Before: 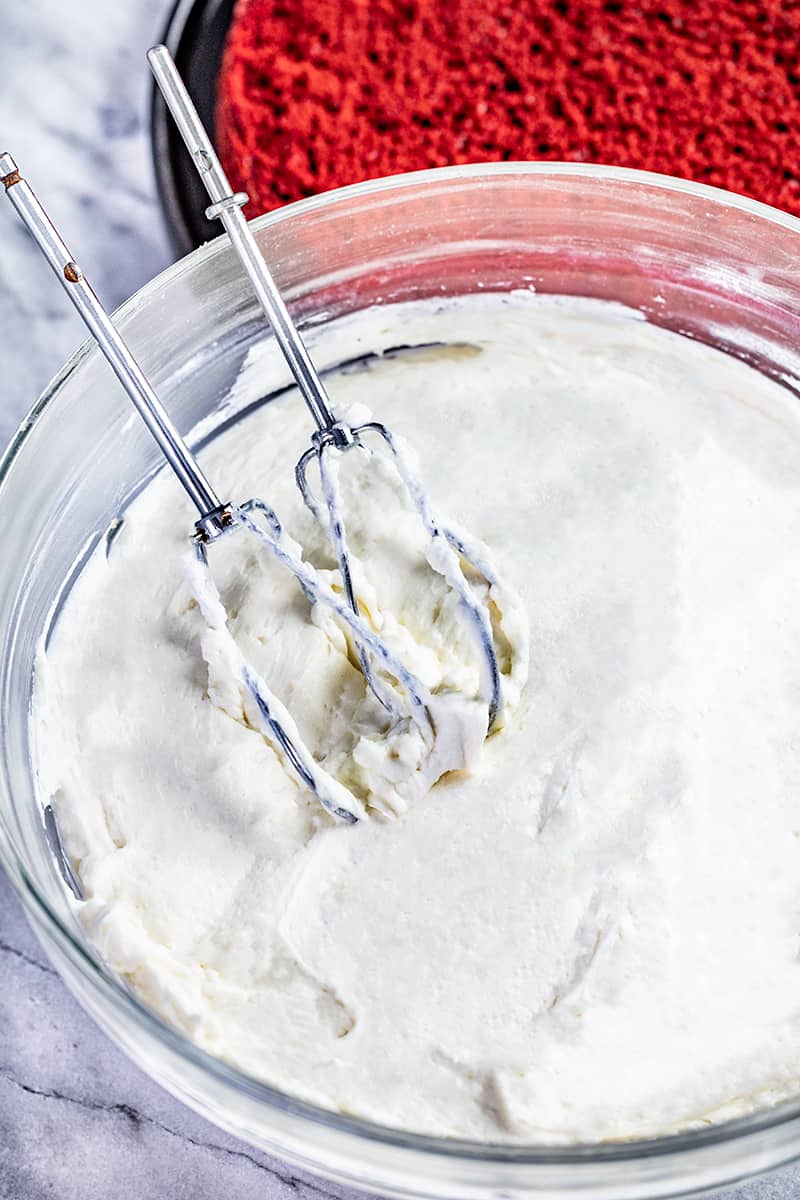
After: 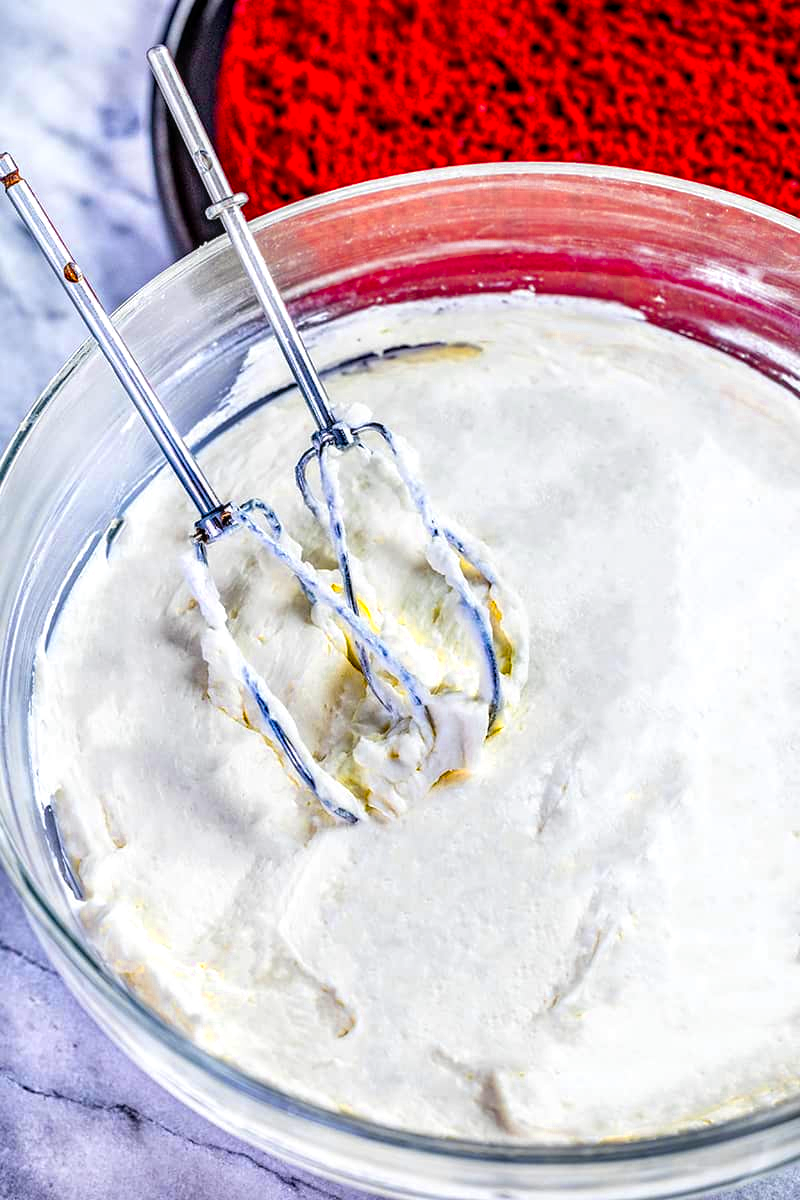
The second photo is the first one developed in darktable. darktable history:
local contrast: detail 130%
color balance rgb: linear chroma grading › global chroma 15%, perceptual saturation grading › global saturation 30%
color zones: curves: ch0 [(0.004, 0.305) (0.261, 0.623) (0.389, 0.399) (0.708, 0.571) (0.947, 0.34)]; ch1 [(0.025, 0.645) (0.229, 0.584) (0.326, 0.551) (0.484, 0.262) (0.757, 0.643)]
